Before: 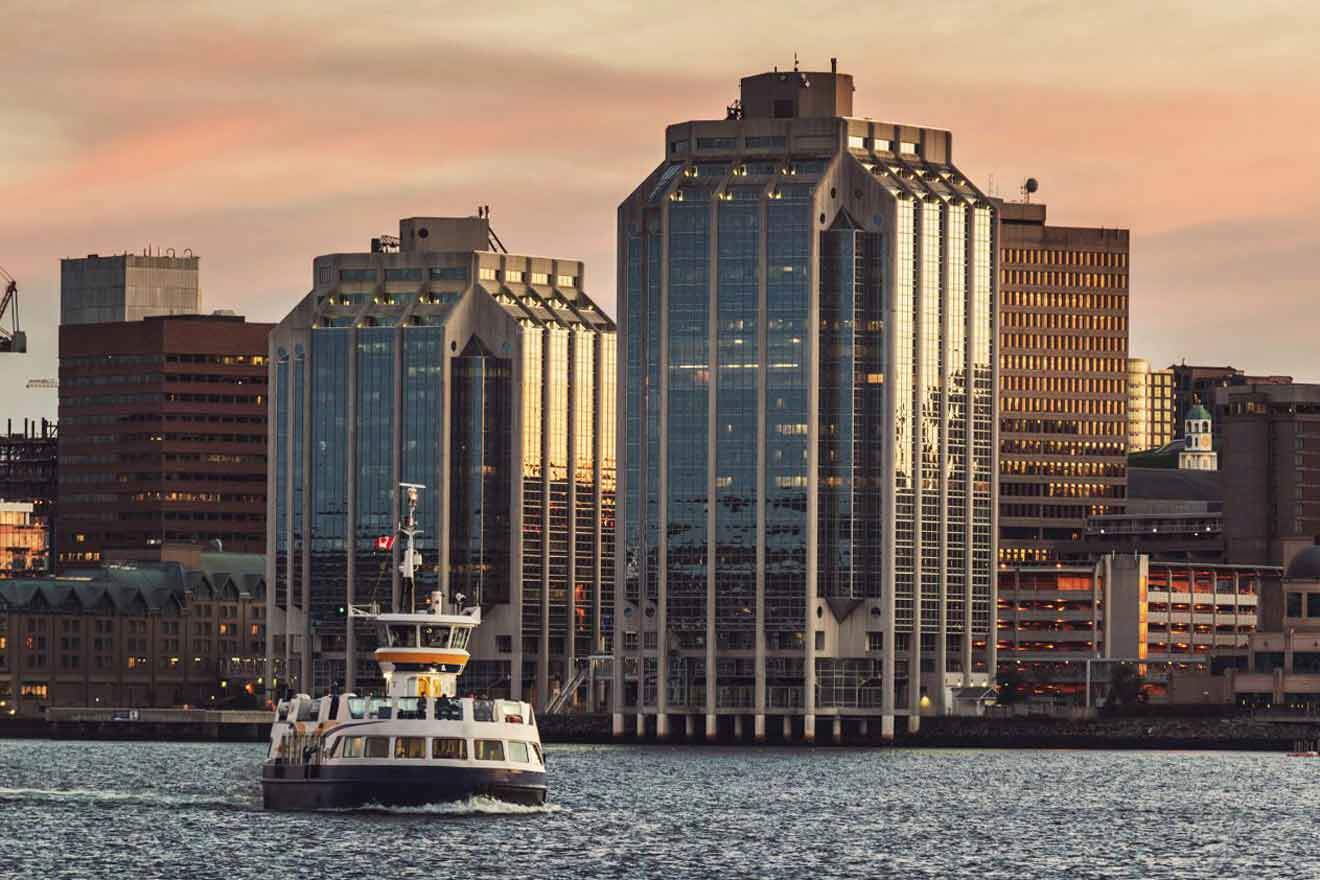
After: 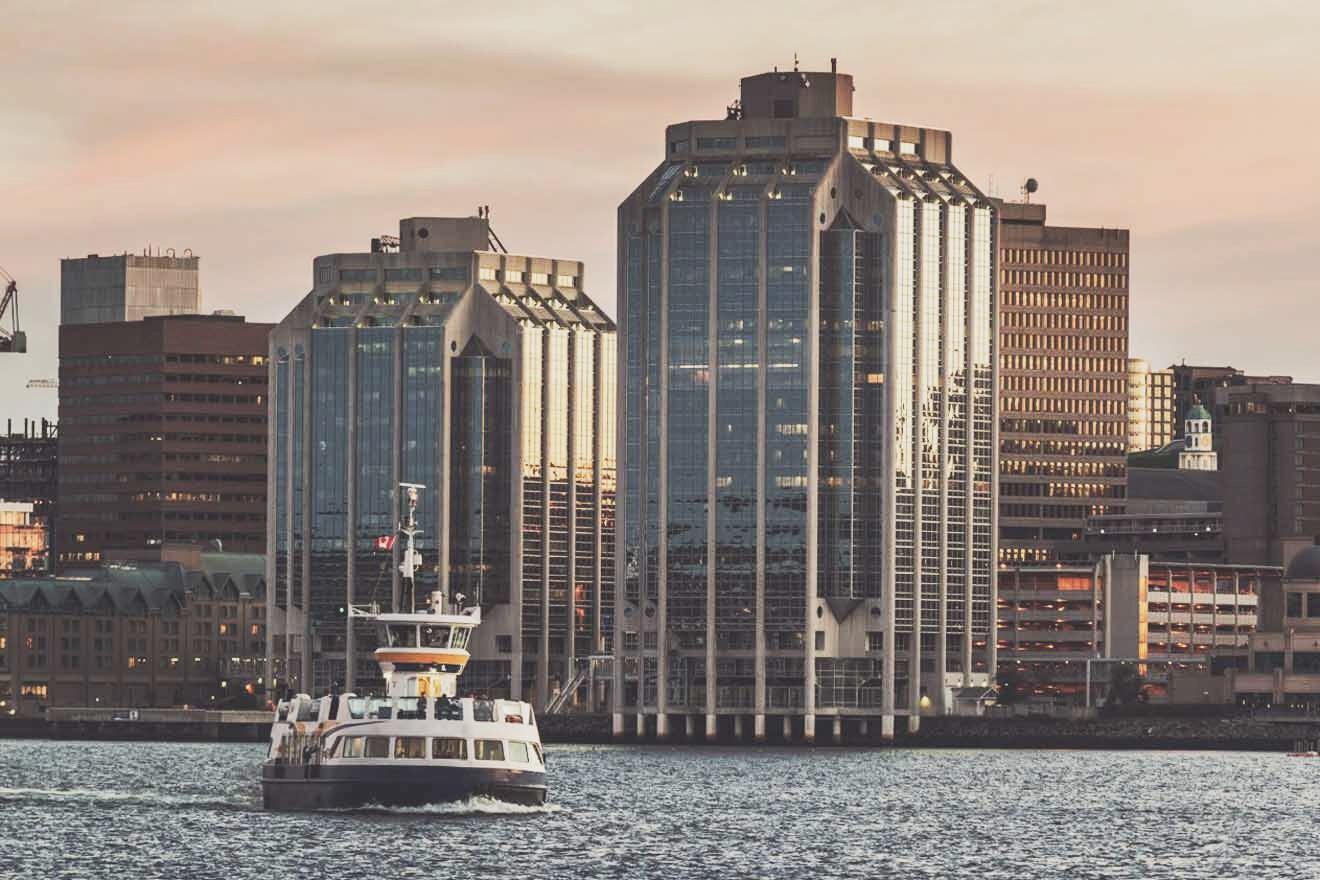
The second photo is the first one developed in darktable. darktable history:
tone curve: curves: ch0 [(0, 0.026) (0.172, 0.194) (0.398, 0.437) (0.469, 0.544) (0.612, 0.741) (0.845, 0.926) (1, 0.968)]; ch1 [(0, 0) (0.437, 0.453) (0.472, 0.467) (0.502, 0.502) (0.531, 0.537) (0.574, 0.583) (0.617, 0.64) (0.699, 0.749) (0.859, 0.919) (1, 1)]; ch2 [(0, 0) (0.33, 0.301) (0.421, 0.443) (0.476, 0.502) (0.511, 0.504) (0.553, 0.55) (0.595, 0.586) (0.664, 0.664) (1, 1)], preserve colors none
contrast brightness saturation: contrast -0.268, saturation -0.421
